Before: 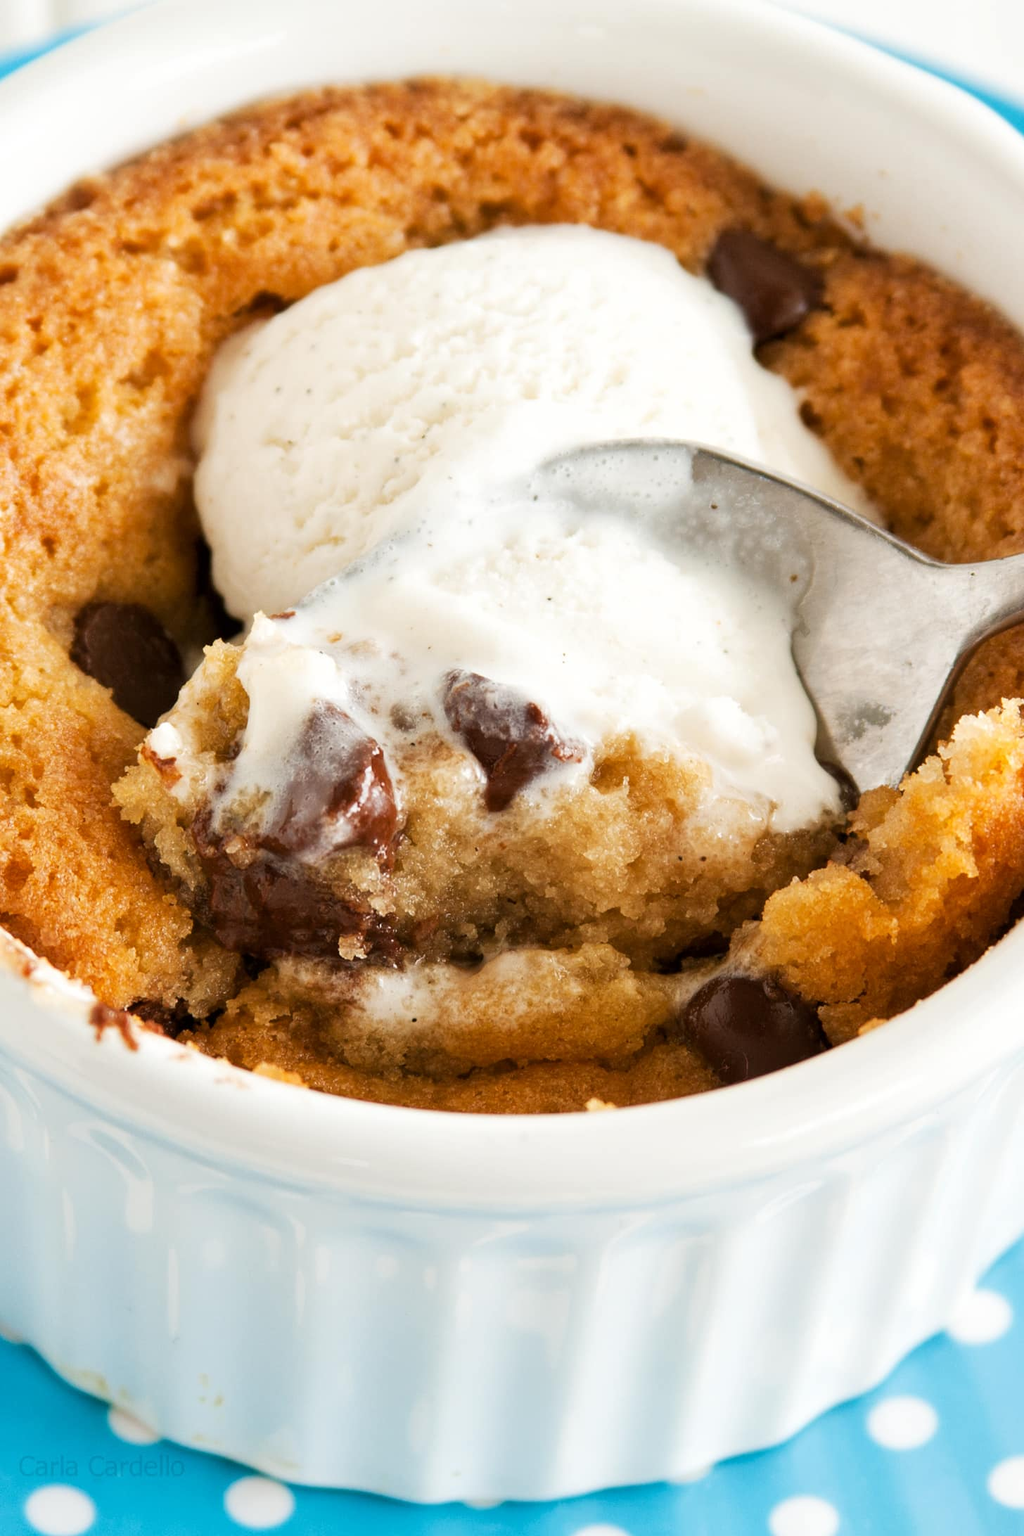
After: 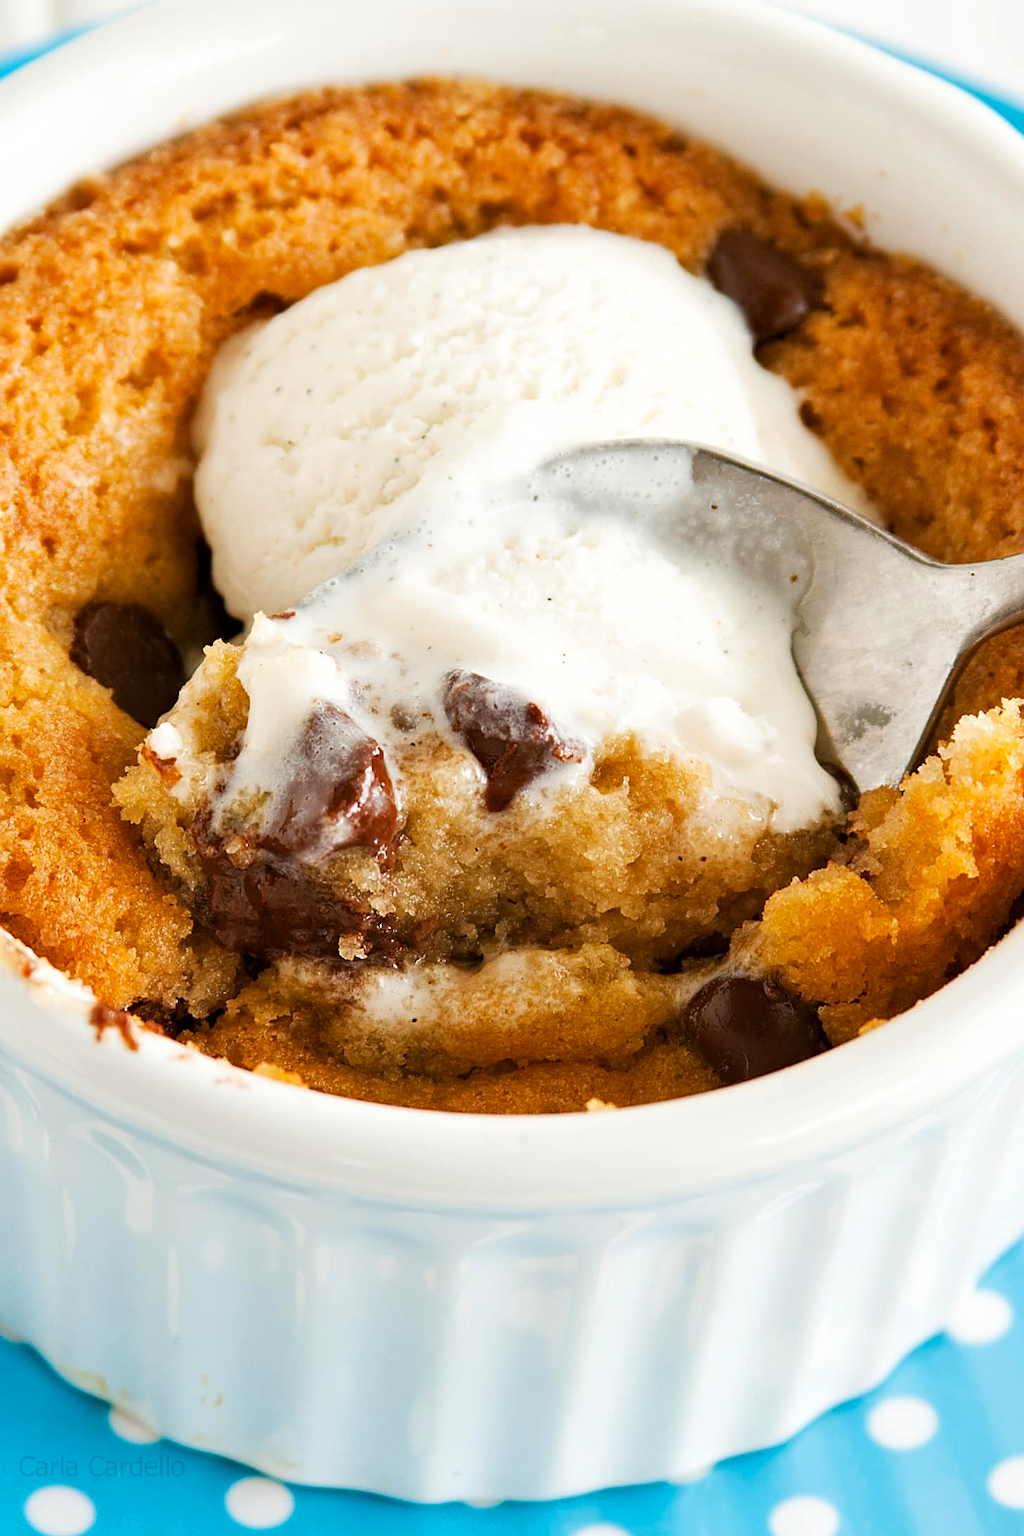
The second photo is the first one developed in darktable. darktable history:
haze removal: compatibility mode true, adaptive false
sharpen: on, module defaults
contrast brightness saturation: saturation 0.095
